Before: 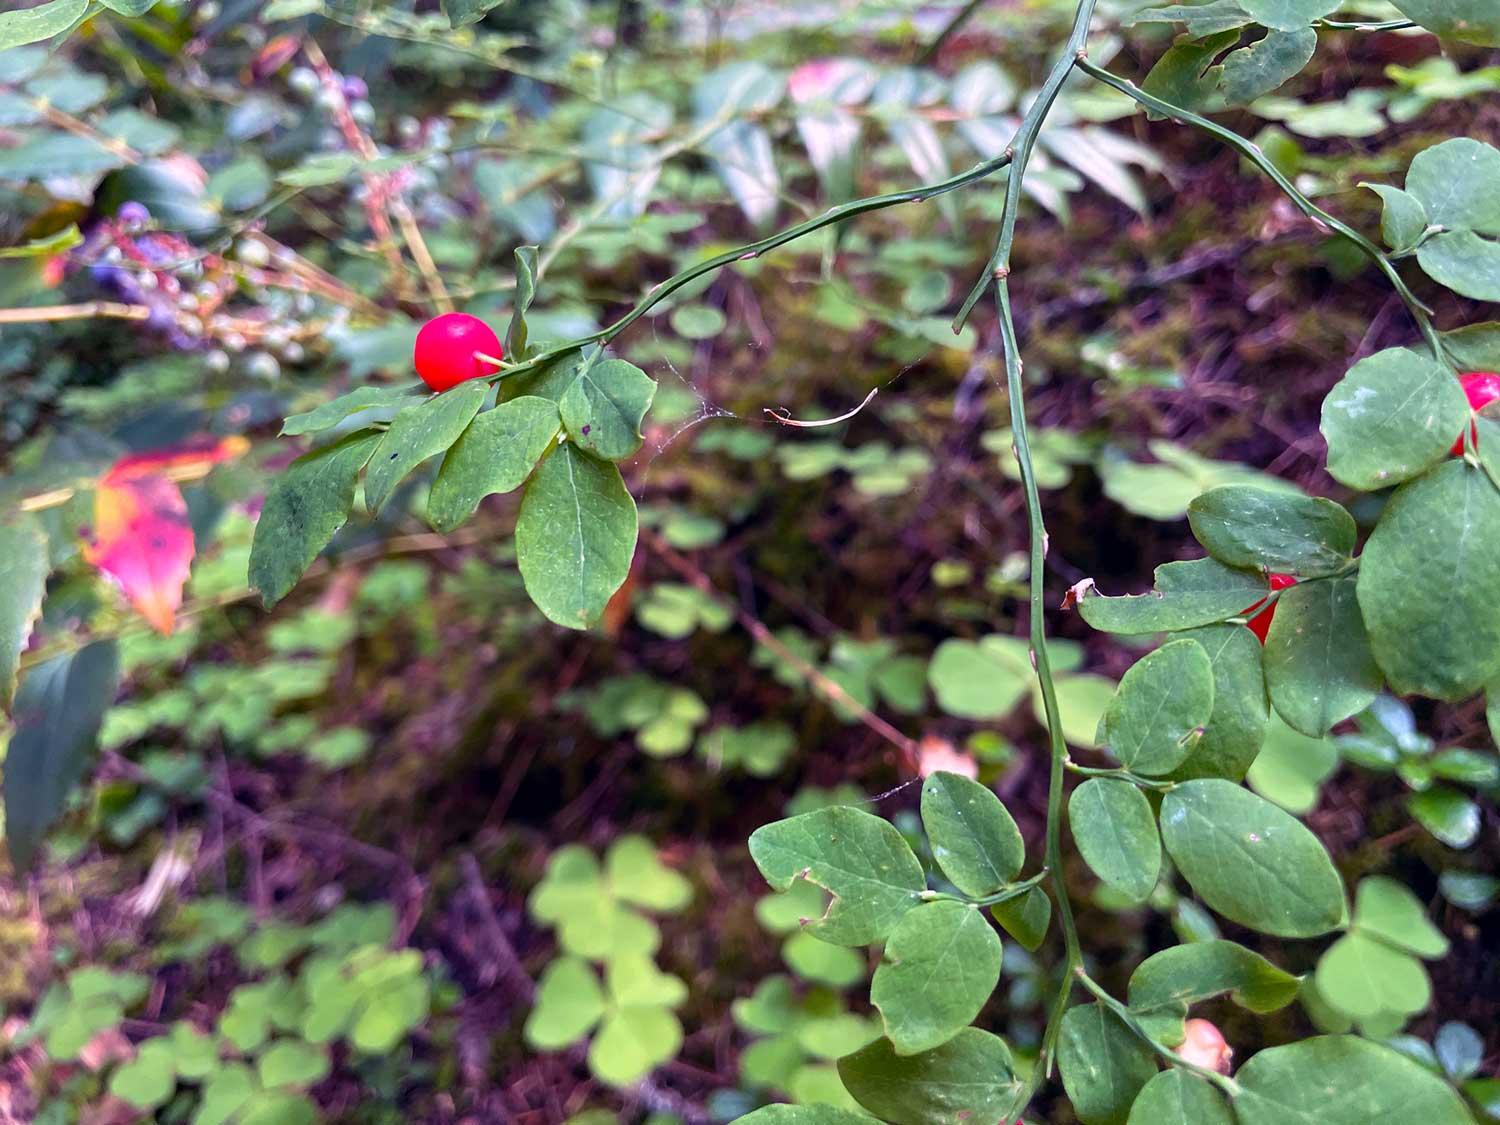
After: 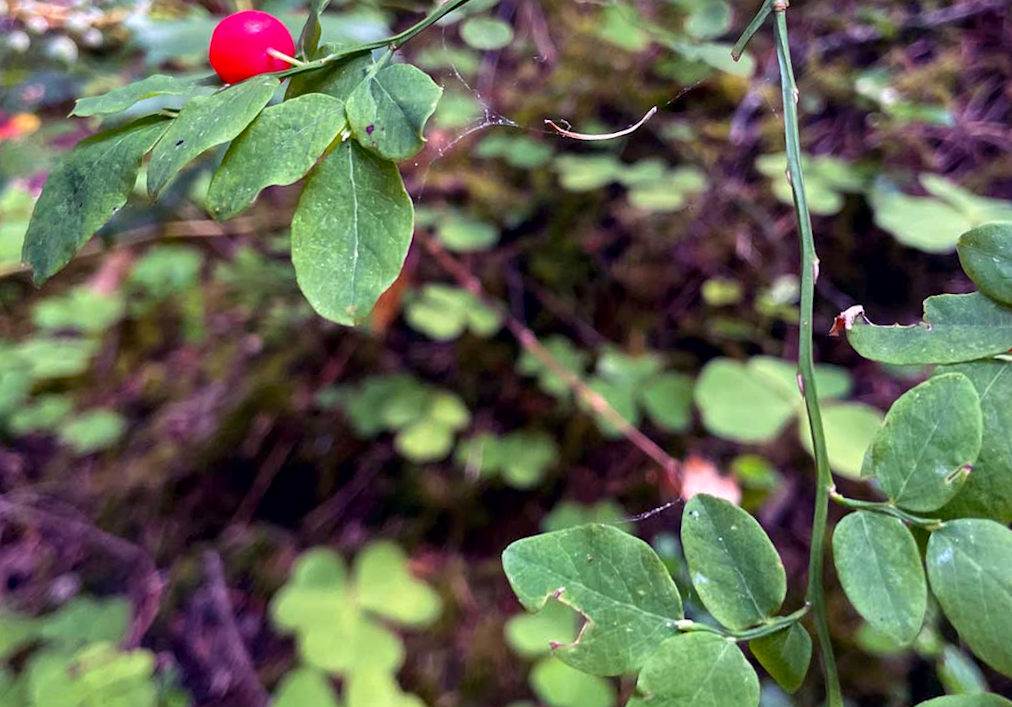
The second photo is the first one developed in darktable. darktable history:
local contrast: mode bilateral grid, contrast 20, coarseness 50, detail 130%, midtone range 0.2
rotate and perspective: rotation 0.215°, lens shift (vertical) -0.139, crop left 0.069, crop right 0.939, crop top 0.002, crop bottom 0.996
crop and rotate: angle -3.37°, left 9.79%, top 20.73%, right 12.42%, bottom 11.82%
